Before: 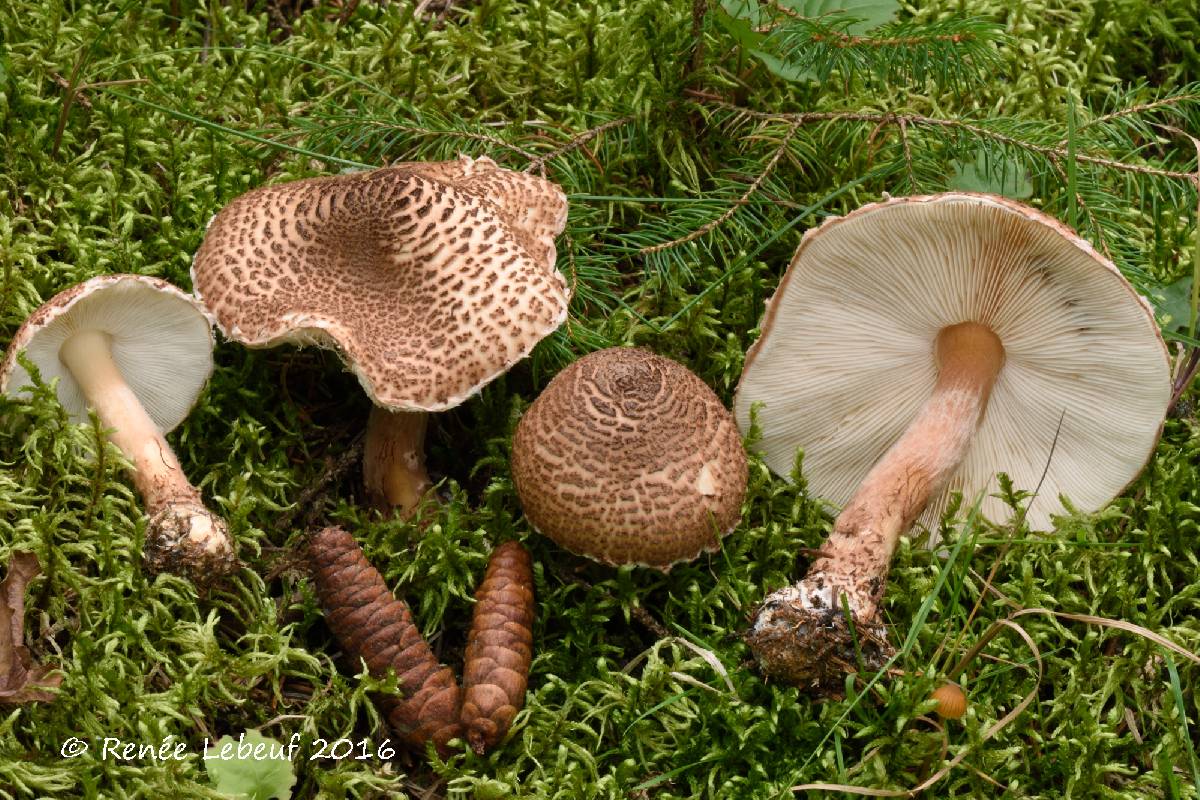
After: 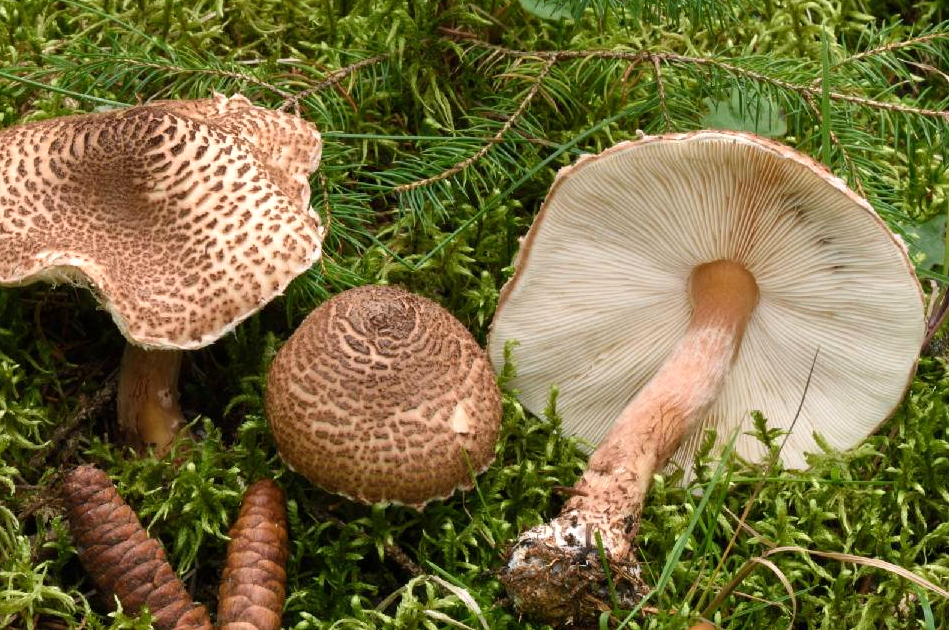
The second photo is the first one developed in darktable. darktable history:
crop and rotate: left 20.552%, top 7.792%, right 0.332%, bottom 13.435%
exposure: exposure 0.263 EV, compensate highlight preservation false
